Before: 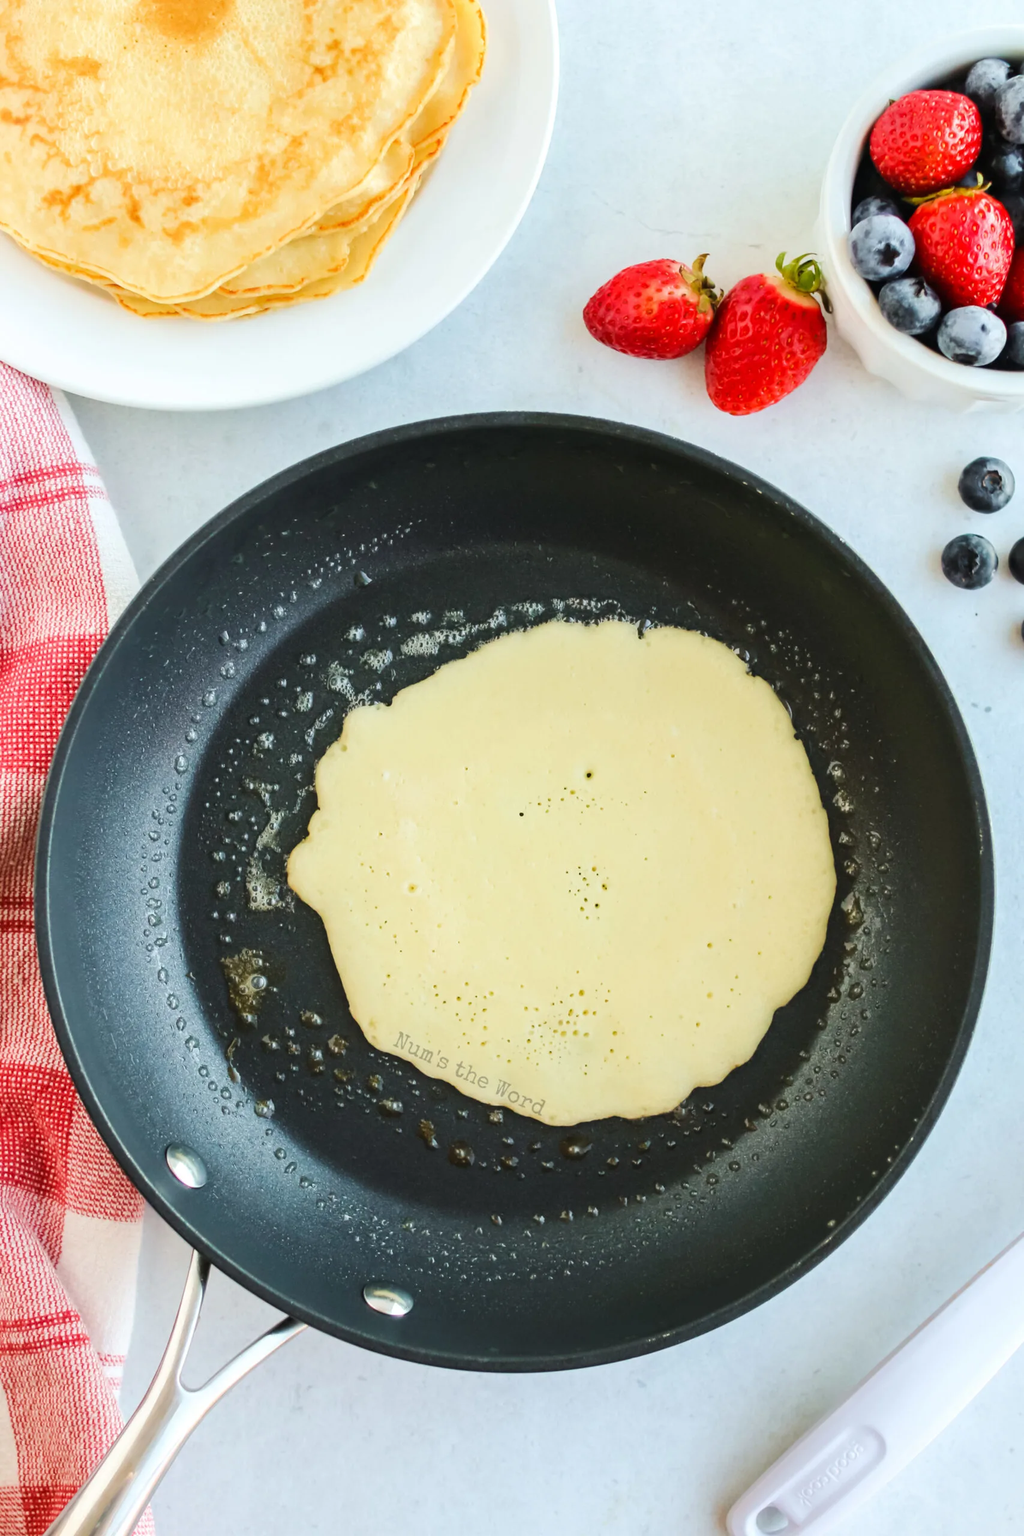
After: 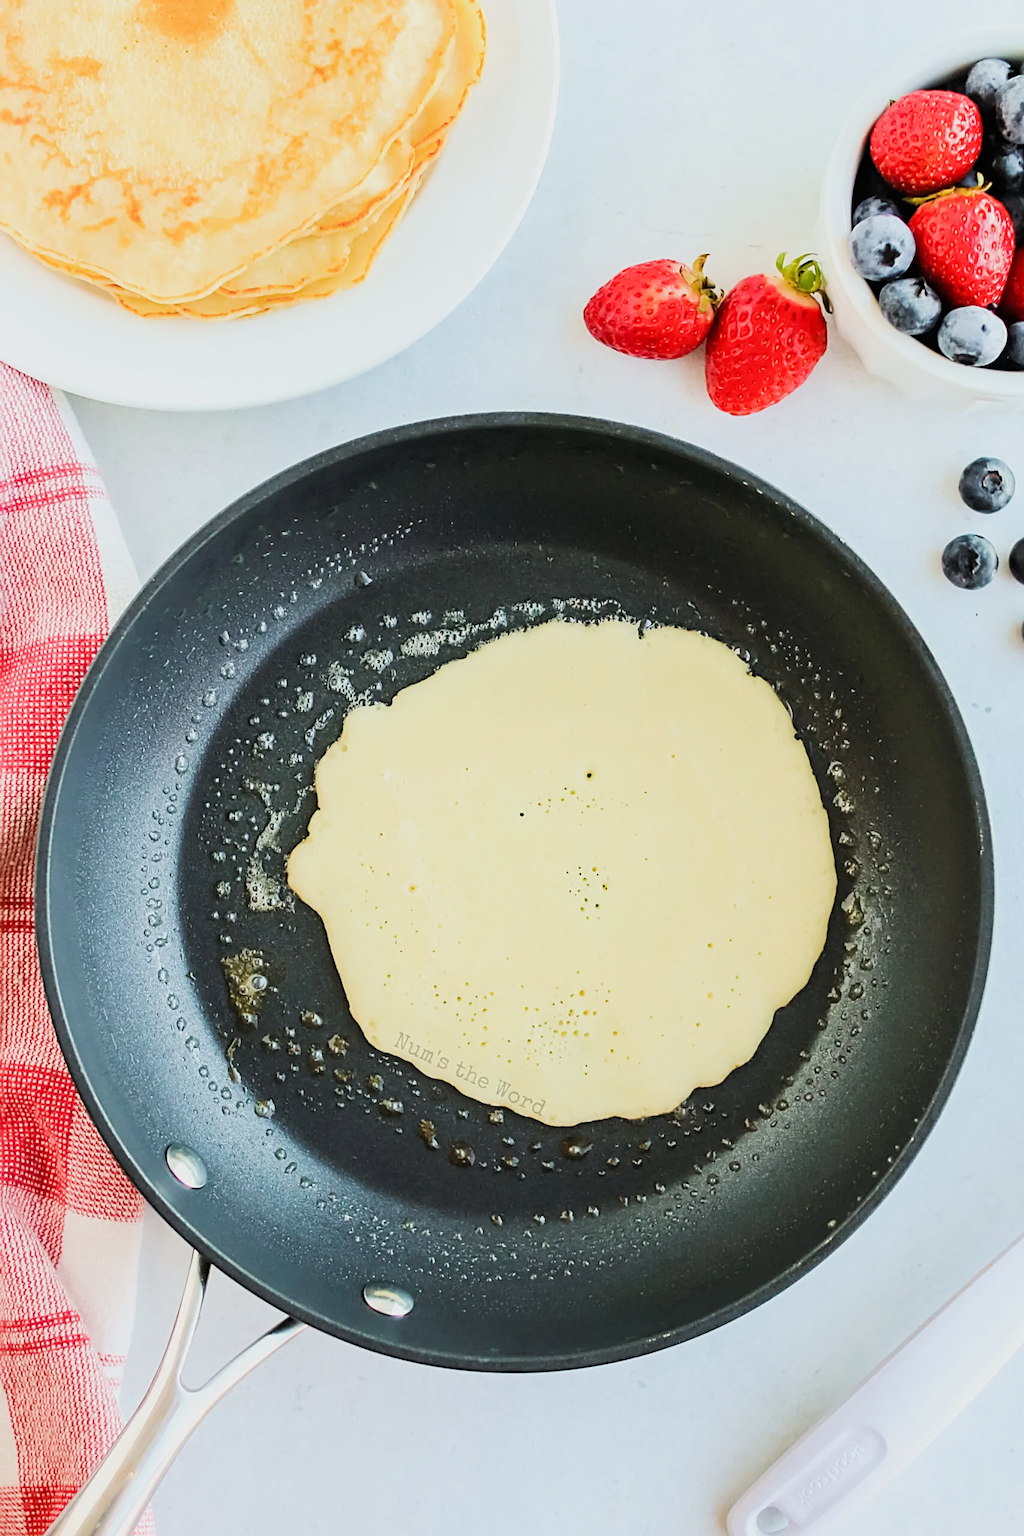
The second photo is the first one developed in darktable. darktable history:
exposure: black level correction 0, exposure 0.7 EV, compensate exposure bias true, compensate highlight preservation false
filmic rgb: black relative exposure -7.65 EV, white relative exposure 4.56 EV, hardness 3.61
white balance: red 1, blue 1
sharpen: radius 2.543, amount 0.636
